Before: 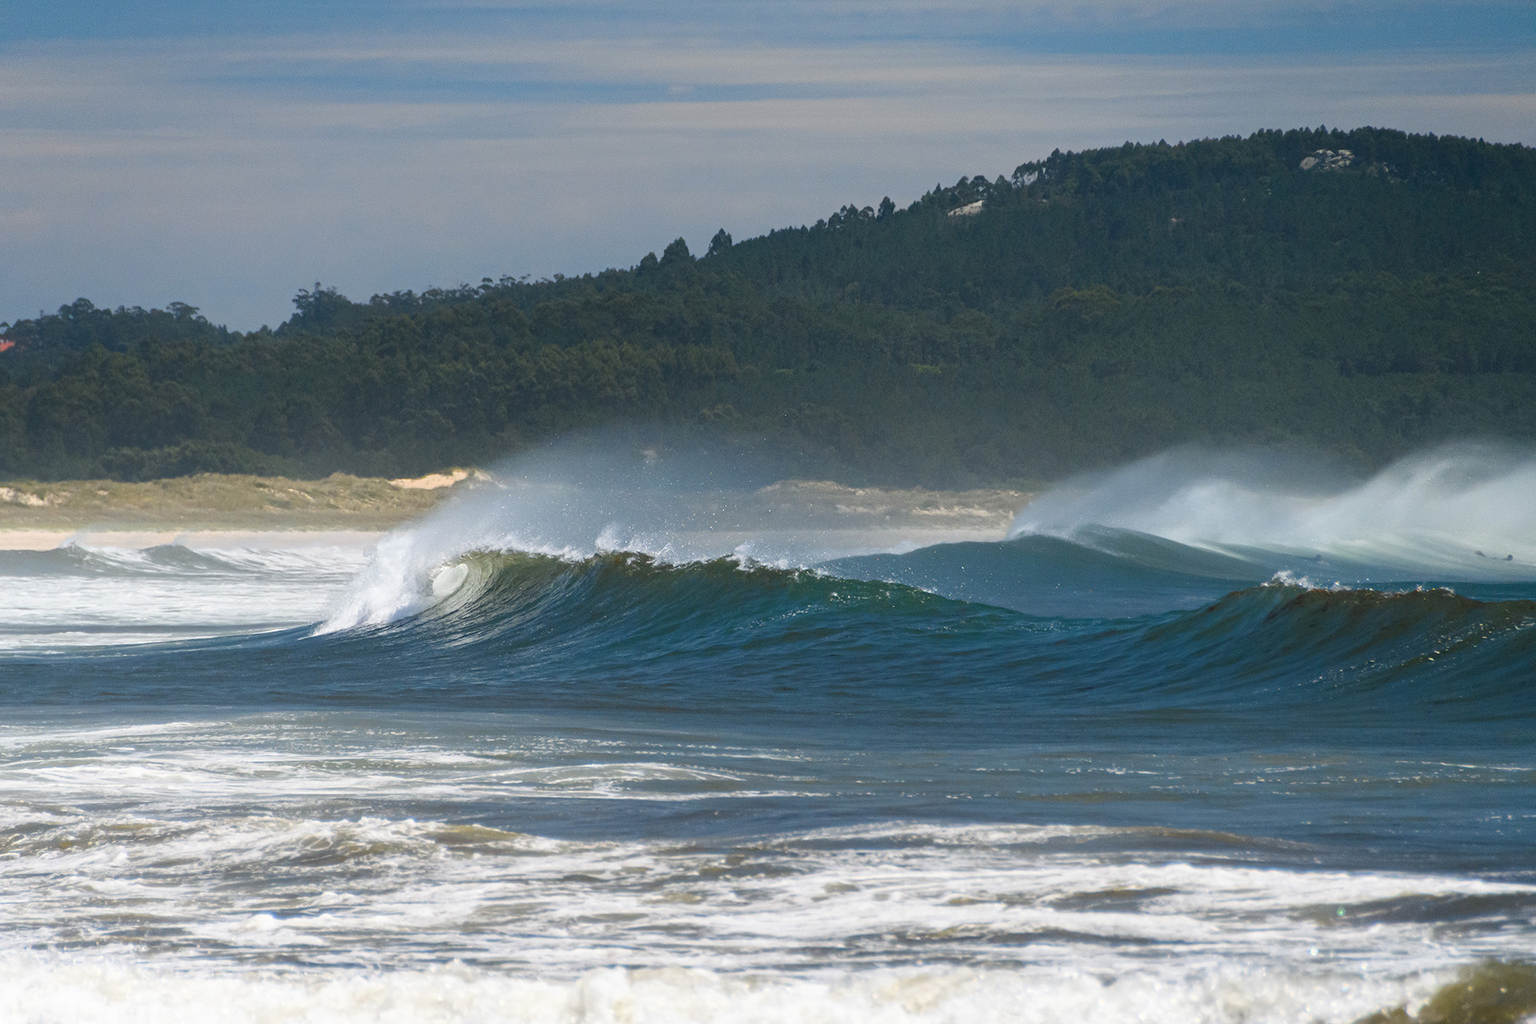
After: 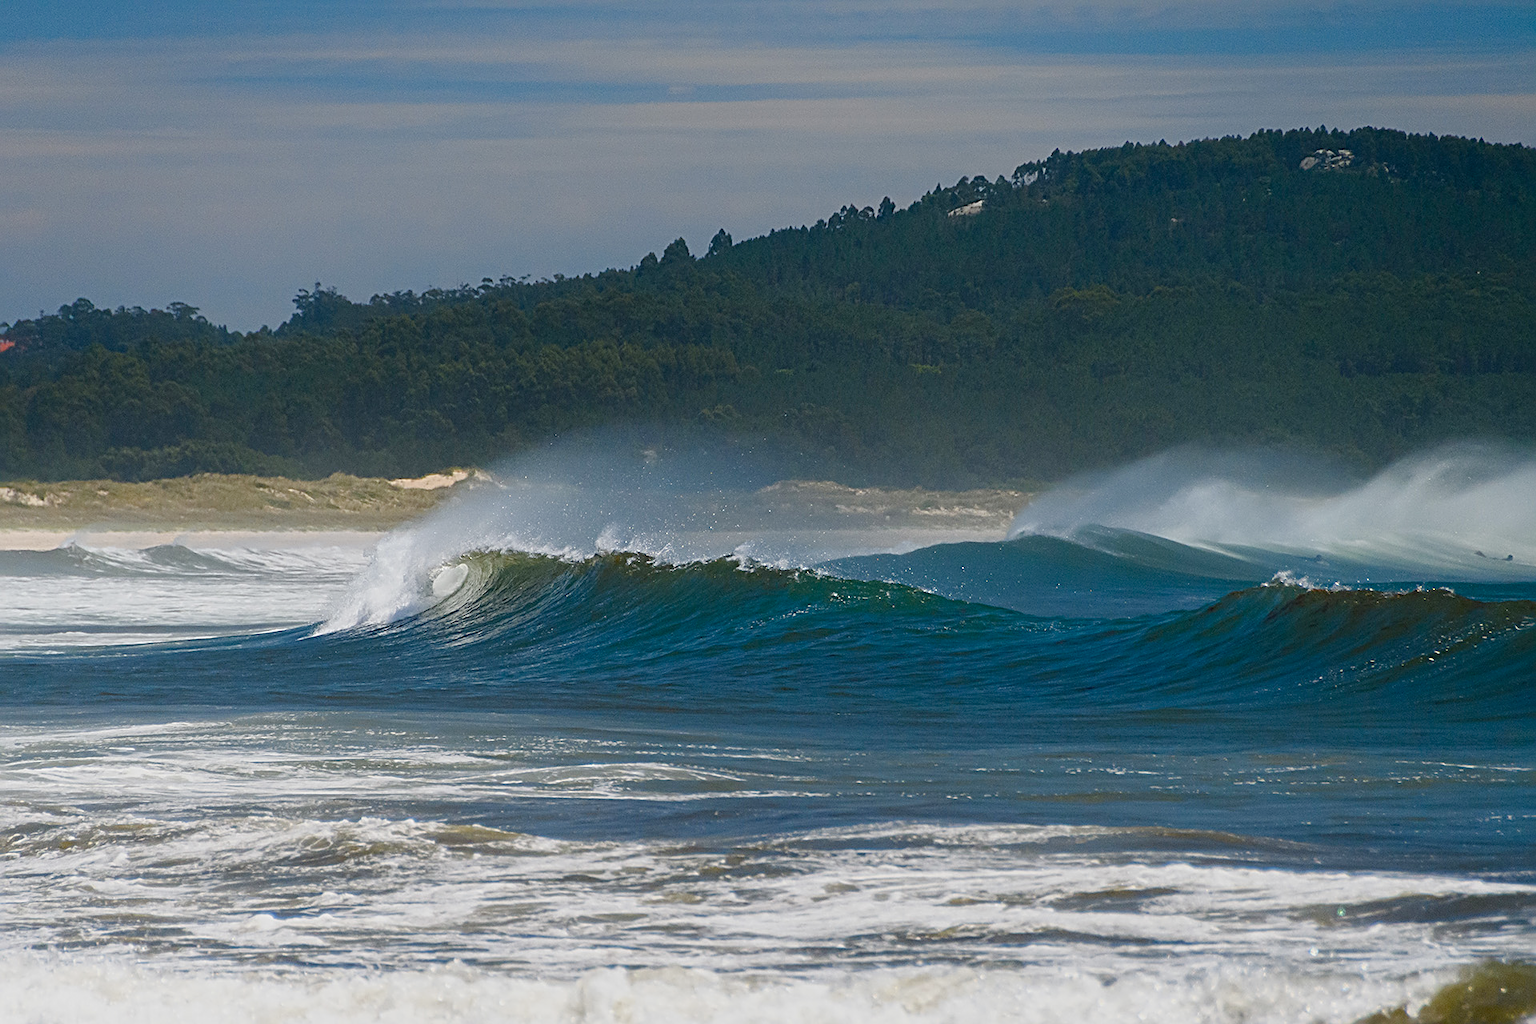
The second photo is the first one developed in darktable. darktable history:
color balance rgb: perceptual saturation grading › global saturation 0.818%, perceptual saturation grading › highlights -34.611%, perceptual saturation grading › mid-tones 15.098%, perceptual saturation grading › shadows 47.784%, global vibrance 20%
exposure: exposure -0.377 EV, compensate highlight preservation false
tone equalizer: on, module defaults
sharpen: radius 2.603, amount 0.68
